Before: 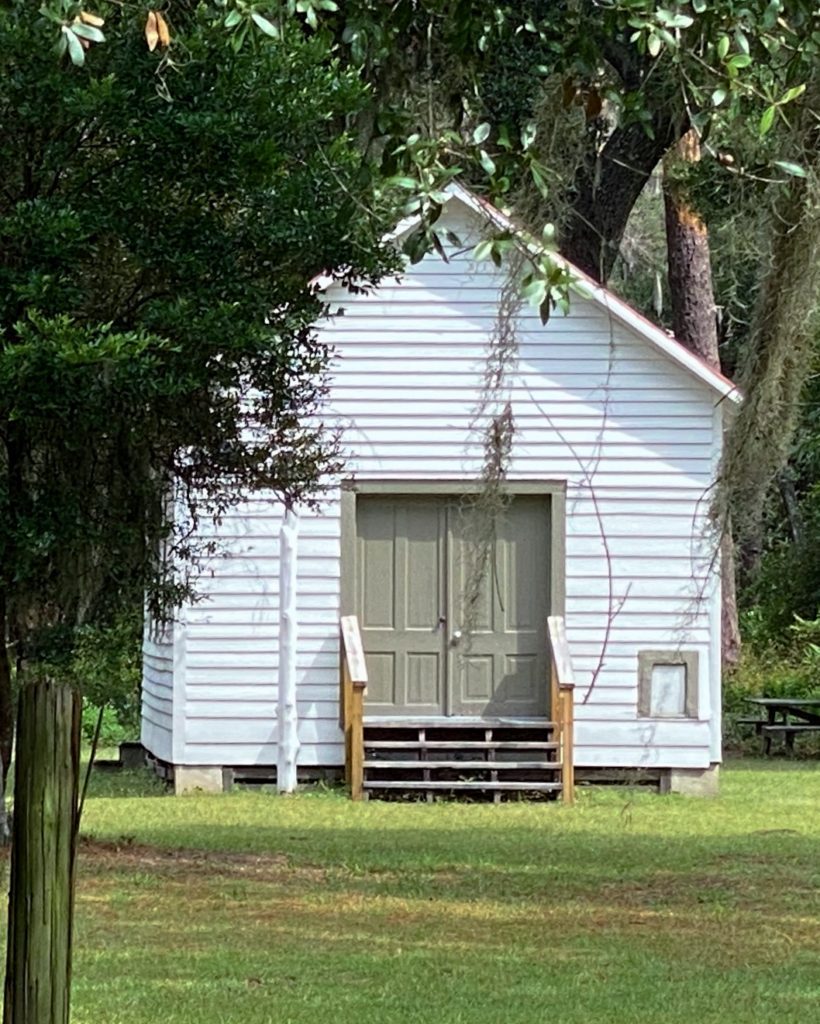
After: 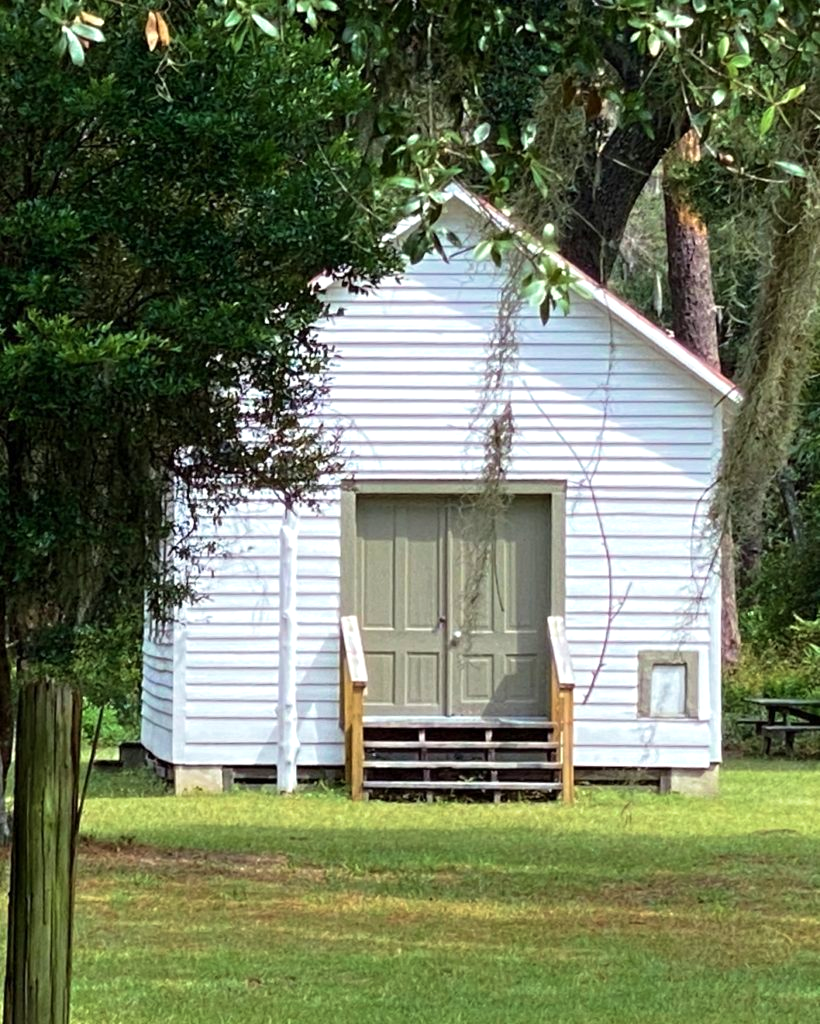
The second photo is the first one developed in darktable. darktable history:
tone equalizer: on, module defaults
exposure: exposure 0.2 EV, compensate highlight preservation false
velvia: on, module defaults
